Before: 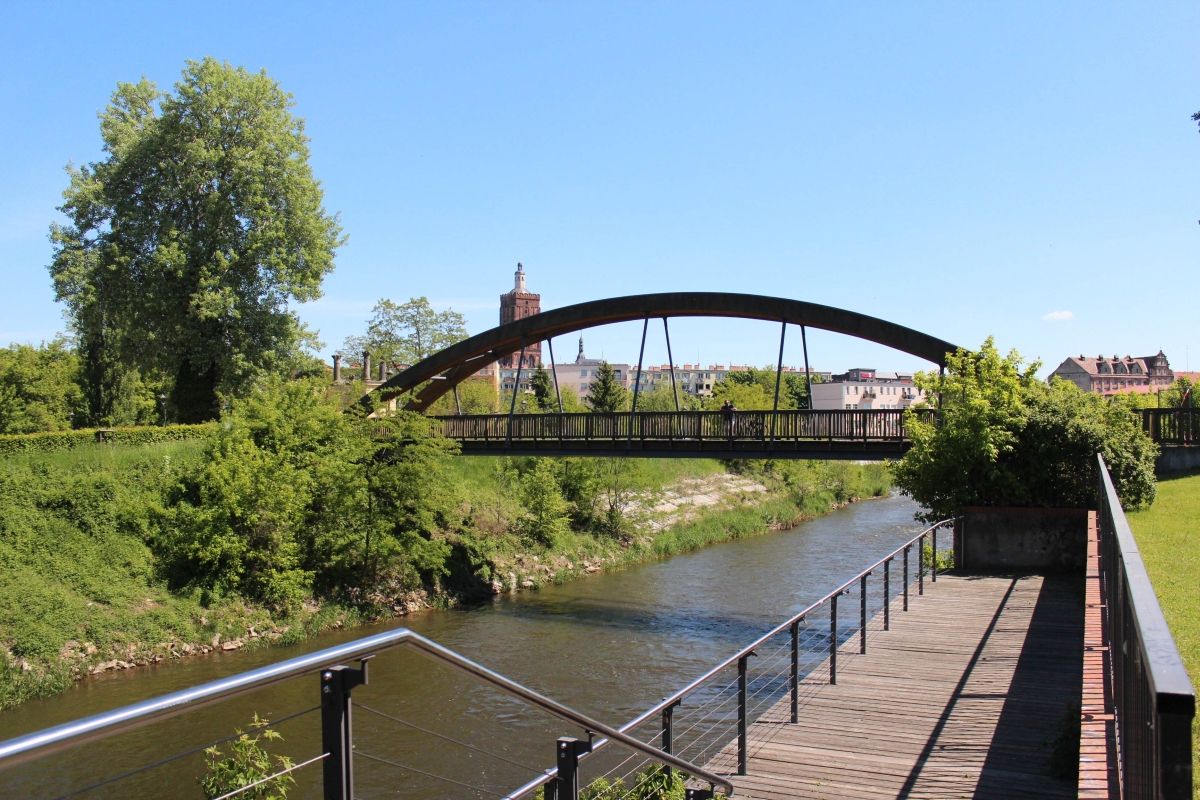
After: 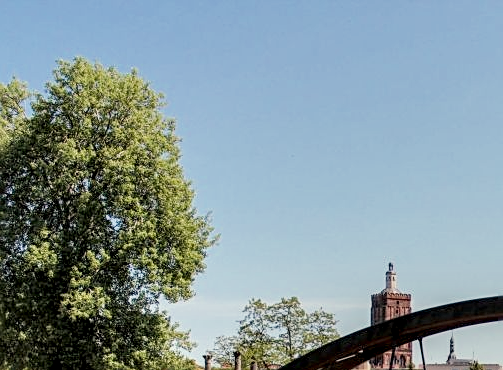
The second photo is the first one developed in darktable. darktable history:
sharpen: on, module defaults
local contrast: highlights 79%, shadows 56%, detail 175%, midtone range 0.428
crop and rotate: left 10.817%, top 0.062%, right 47.194%, bottom 53.626%
white balance: red 1.045, blue 0.932
filmic rgb: black relative exposure -16 EV, white relative exposure 4.97 EV, hardness 6.25
